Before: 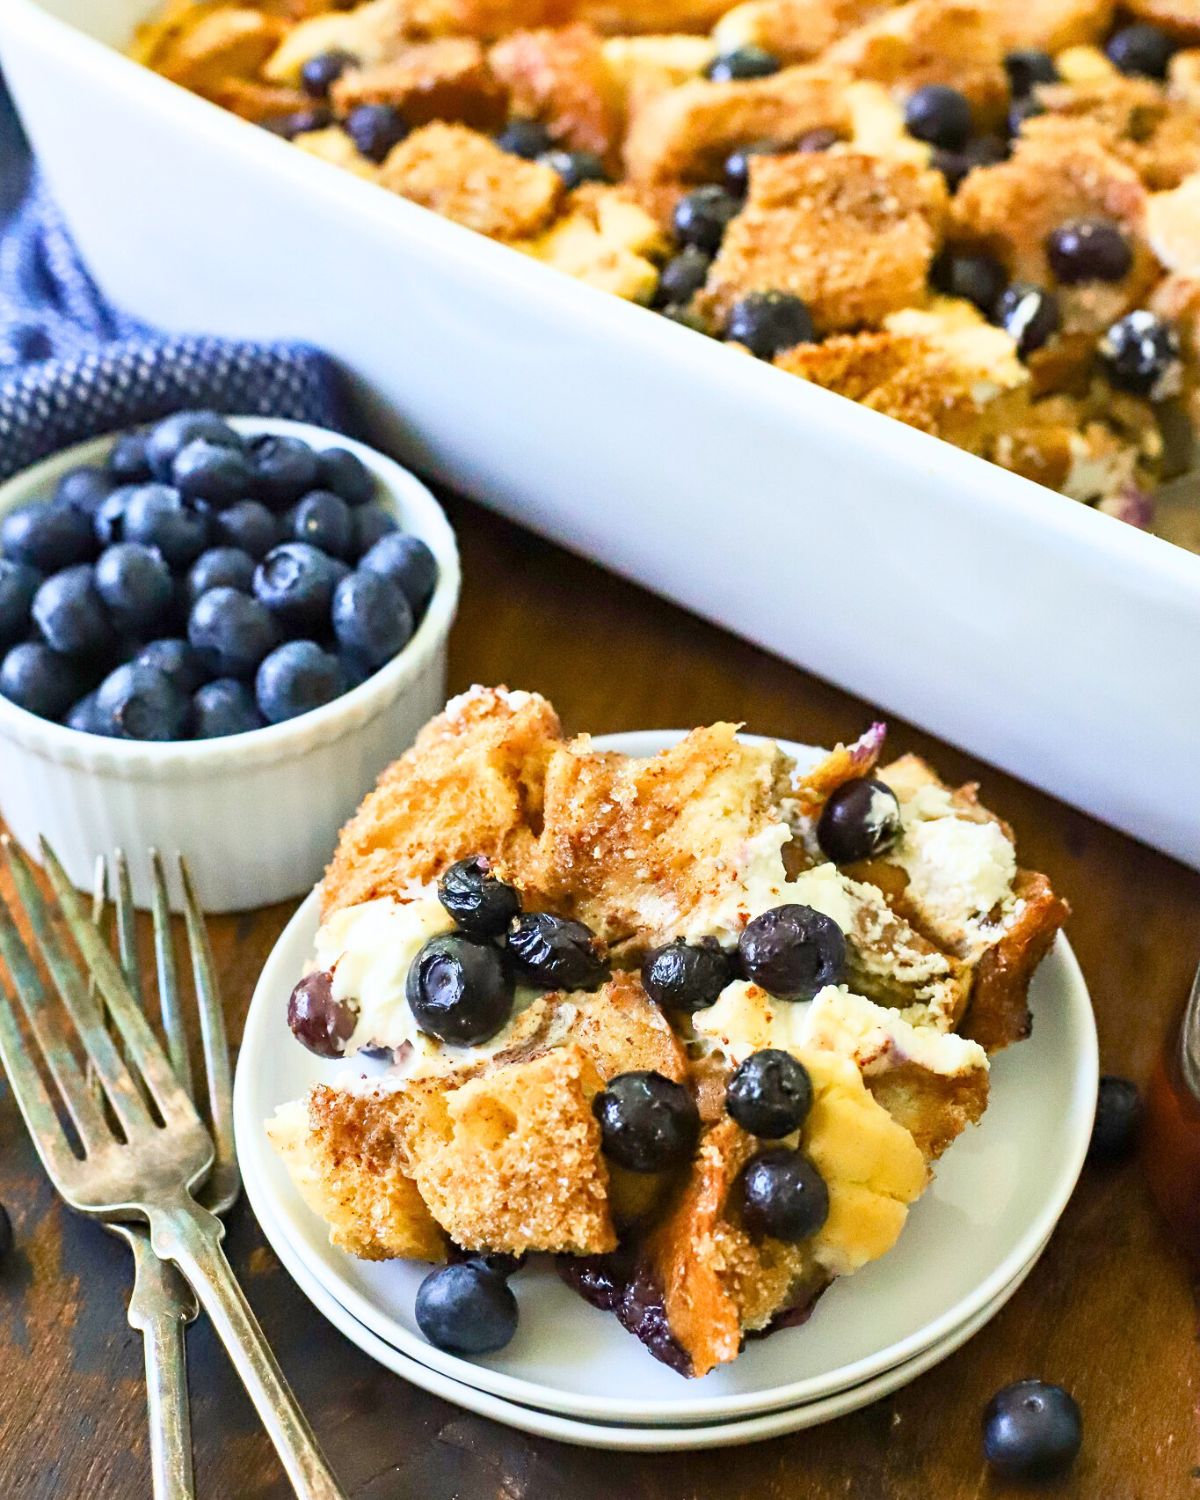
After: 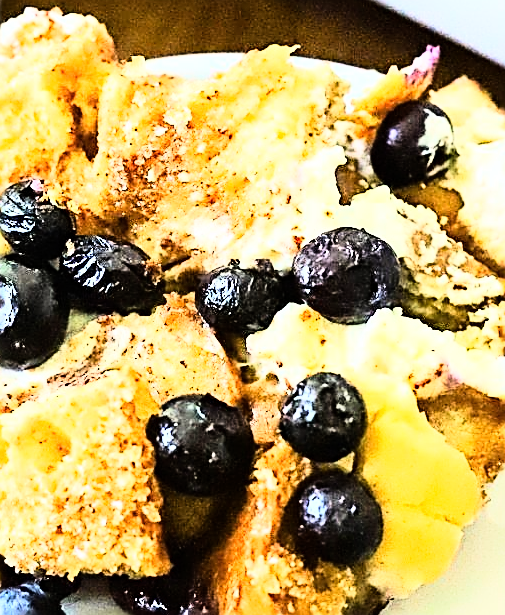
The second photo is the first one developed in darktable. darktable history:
crop: left 37.221%, top 45.169%, right 20.63%, bottom 13.777%
rgb curve: curves: ch0 [(0, 0) (0.21, 0.15) (0.24, 0.21) (0.5, 0.75) (0.75, 0.96) (0.89, 0.99) (1, 1)]; ch1 [(0, 0.02) (0.21, 0.13) (0.25, 0.2) (0.5, 0.67) (0.75, 0.9) (0.89, 0.97) (1, 1)]; ch2 [(0, 0.02) (0.21, 0.13) (0.25, 0.2) (0.5, 0.67) (0.75, 0.9) (0.89, 0.97) (1, 1)], compensate middle gray true
sharpen: radius 1.685, amount 1.294
